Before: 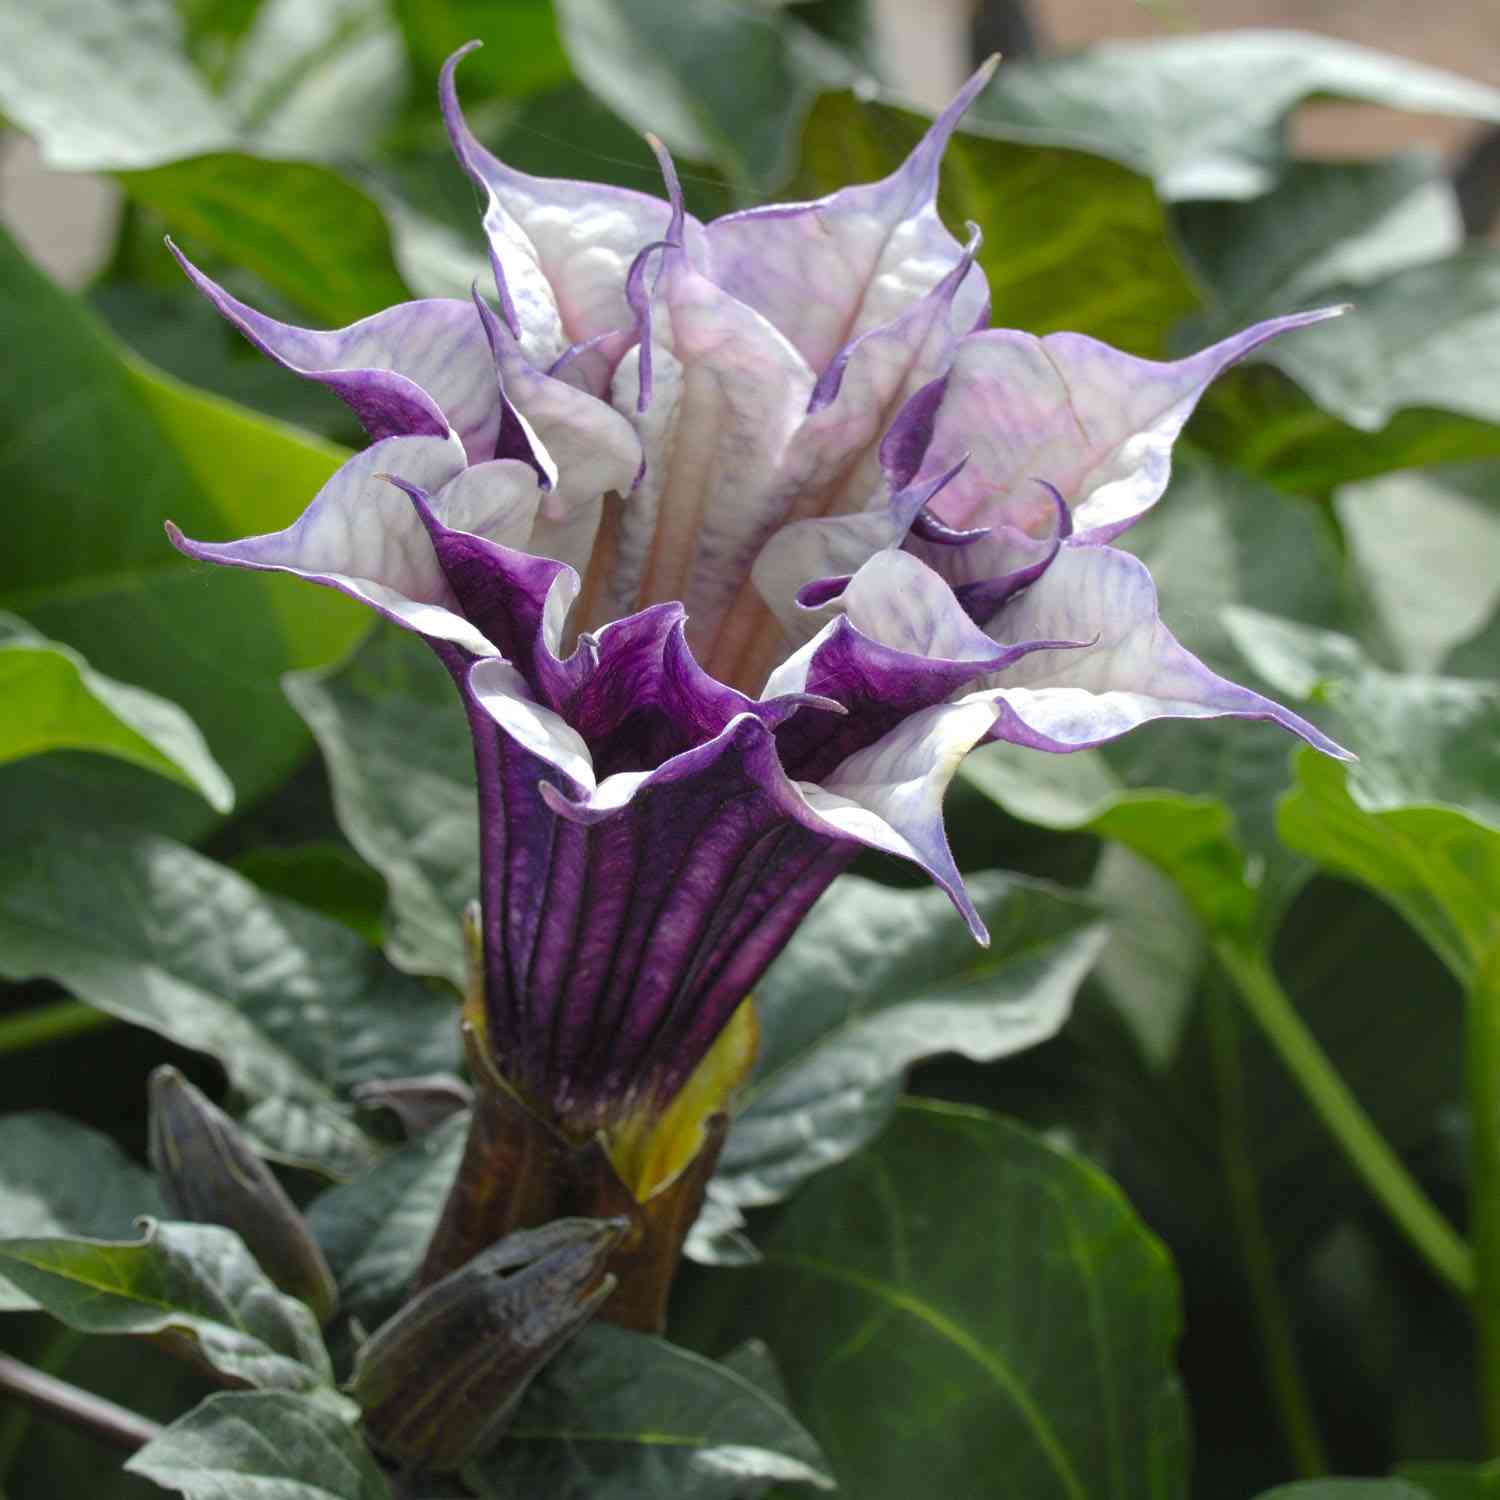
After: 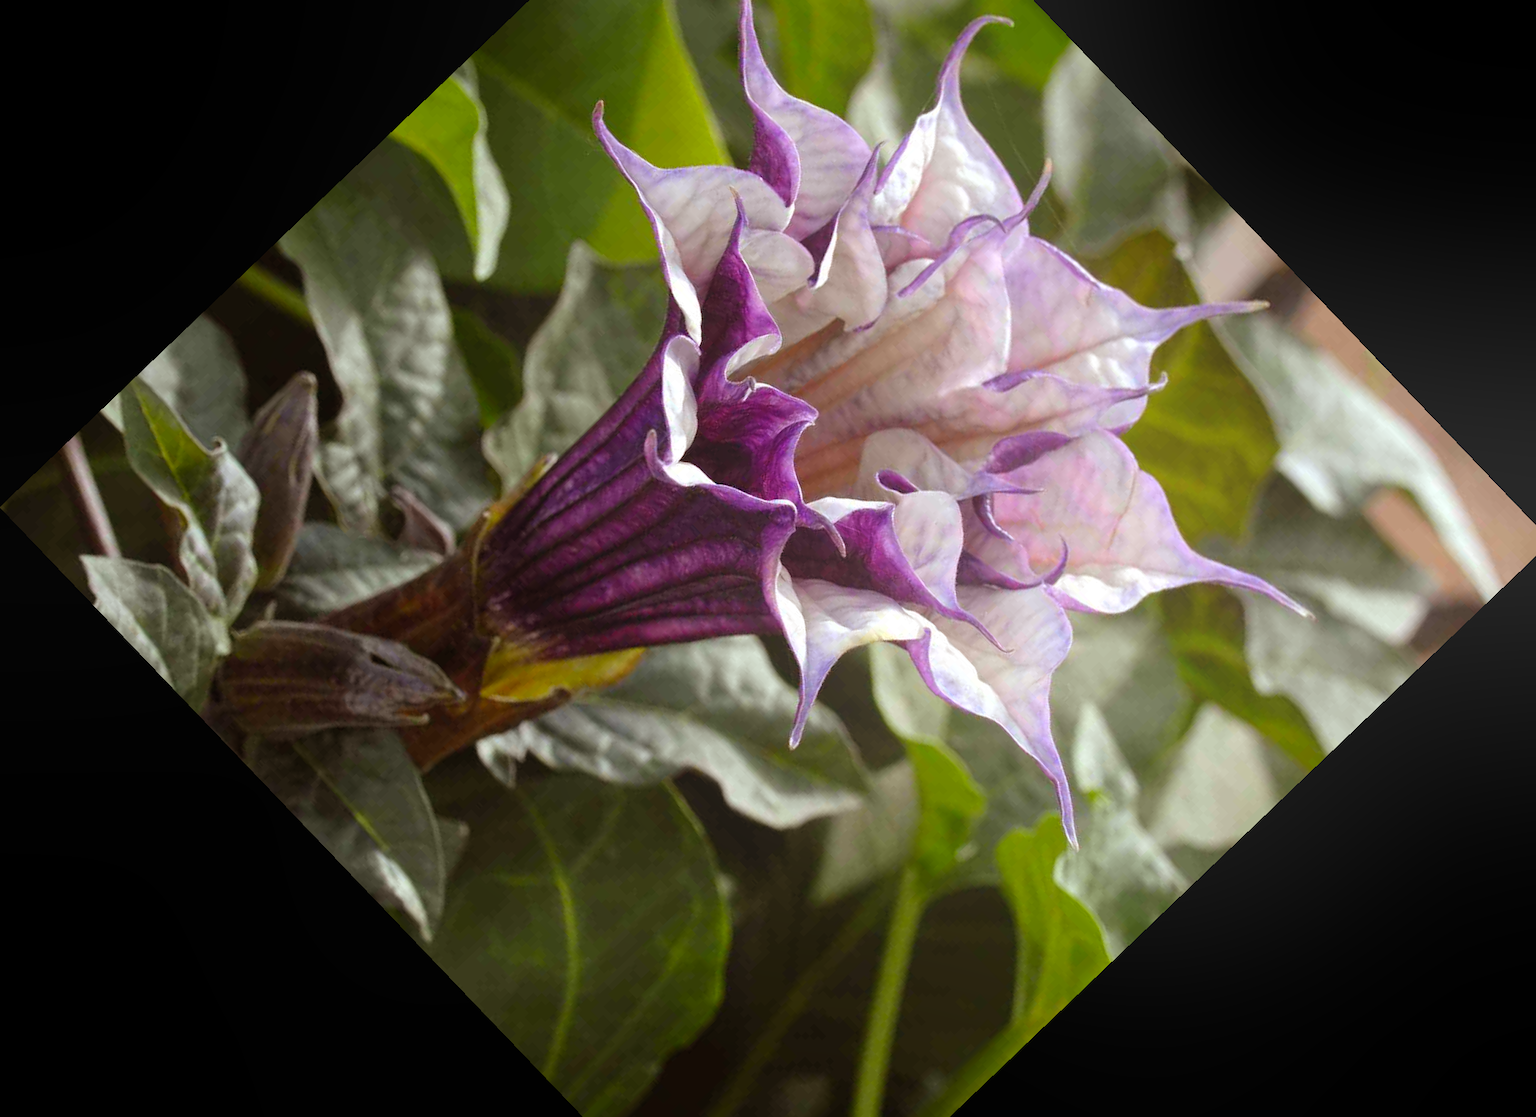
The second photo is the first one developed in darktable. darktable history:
rgb levels: mode RGB, independent channels, levels [[0, 0.5, 1], [0, 0.521, 1], [0, 0.536, 1]]
crop and rotate: angle -46.26°, top 16.234%, right 0.912%, bottom 11.704%
bloom: size 40%
